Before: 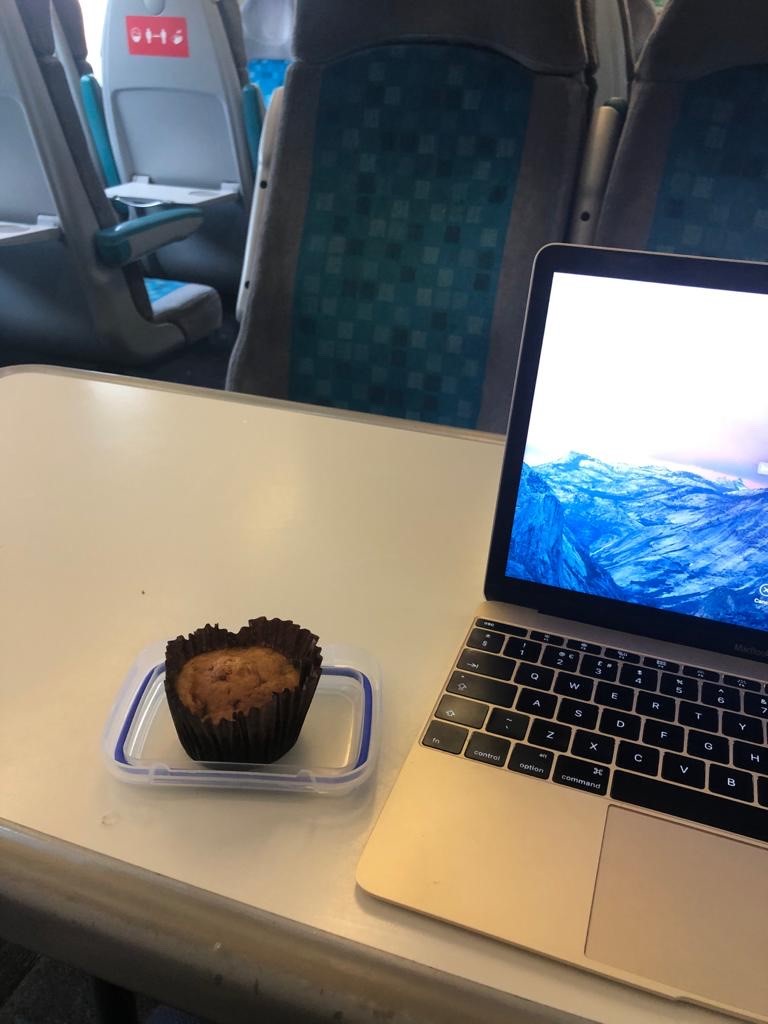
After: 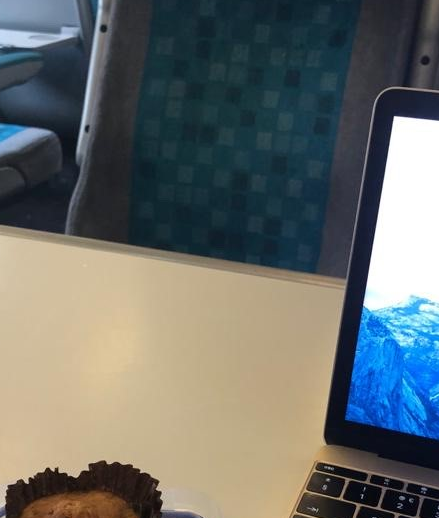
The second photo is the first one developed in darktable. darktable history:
crop: left 20.905%, top 15.318%, right 21.924%, bottom 34.072%
